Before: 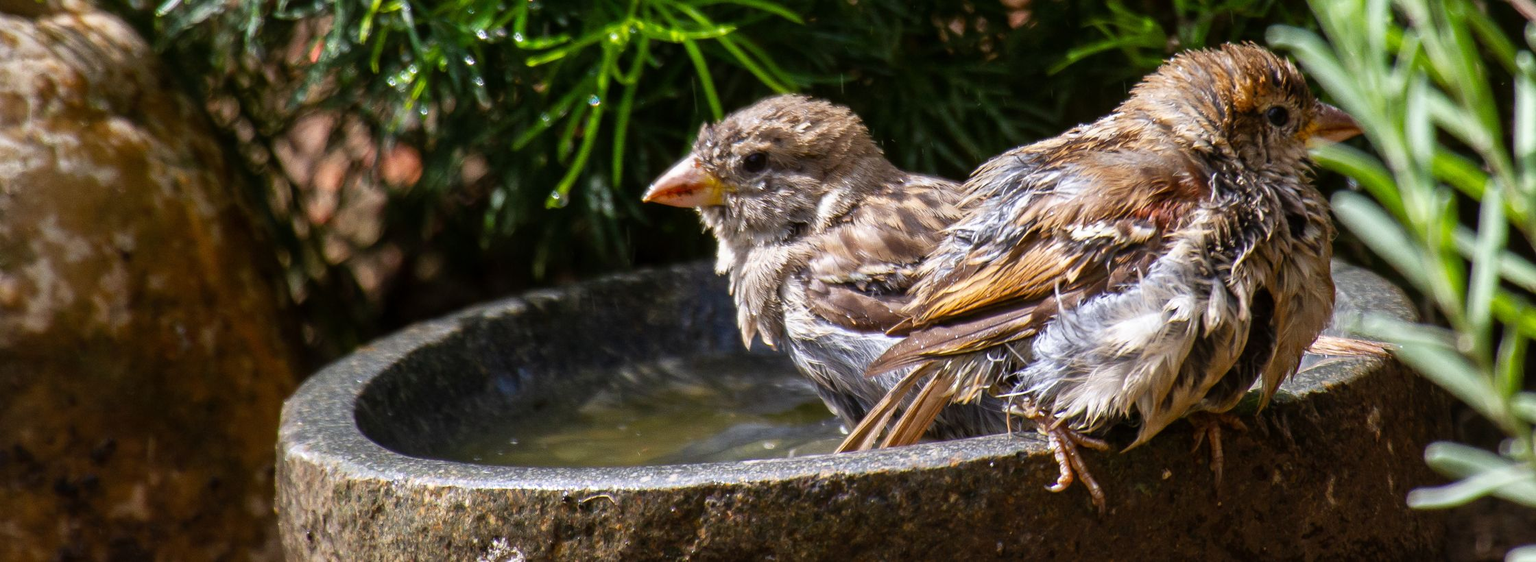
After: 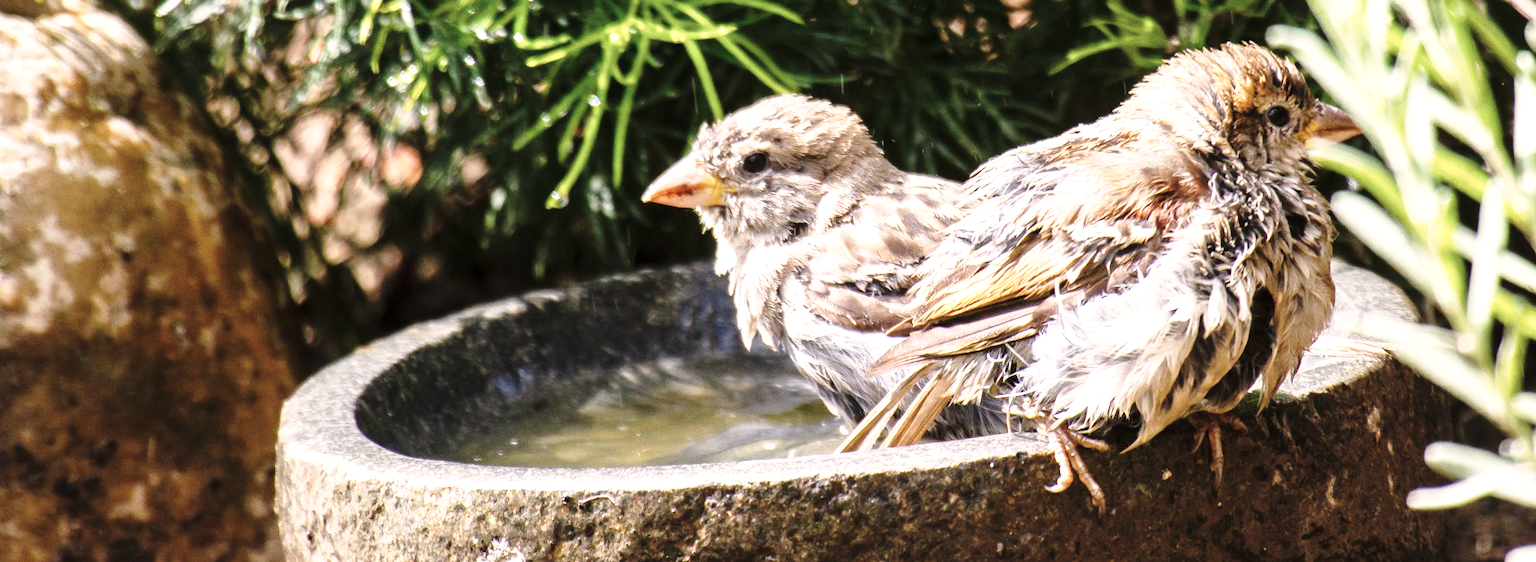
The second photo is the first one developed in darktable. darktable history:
exposure: black level correction 0, exposure 1.106 EV, compensate exposure bias true, compensate highlight preservation false
base curve: curves: ch0 [(0, 0) (0.028, 0.03) (0.121, 0.232) (0.46, 0.748) (0.859, 0.968) (1, 1)], preserve colors none
color correction: highlights a* 5.54, highlights b* 5.26, saturation 0.636
